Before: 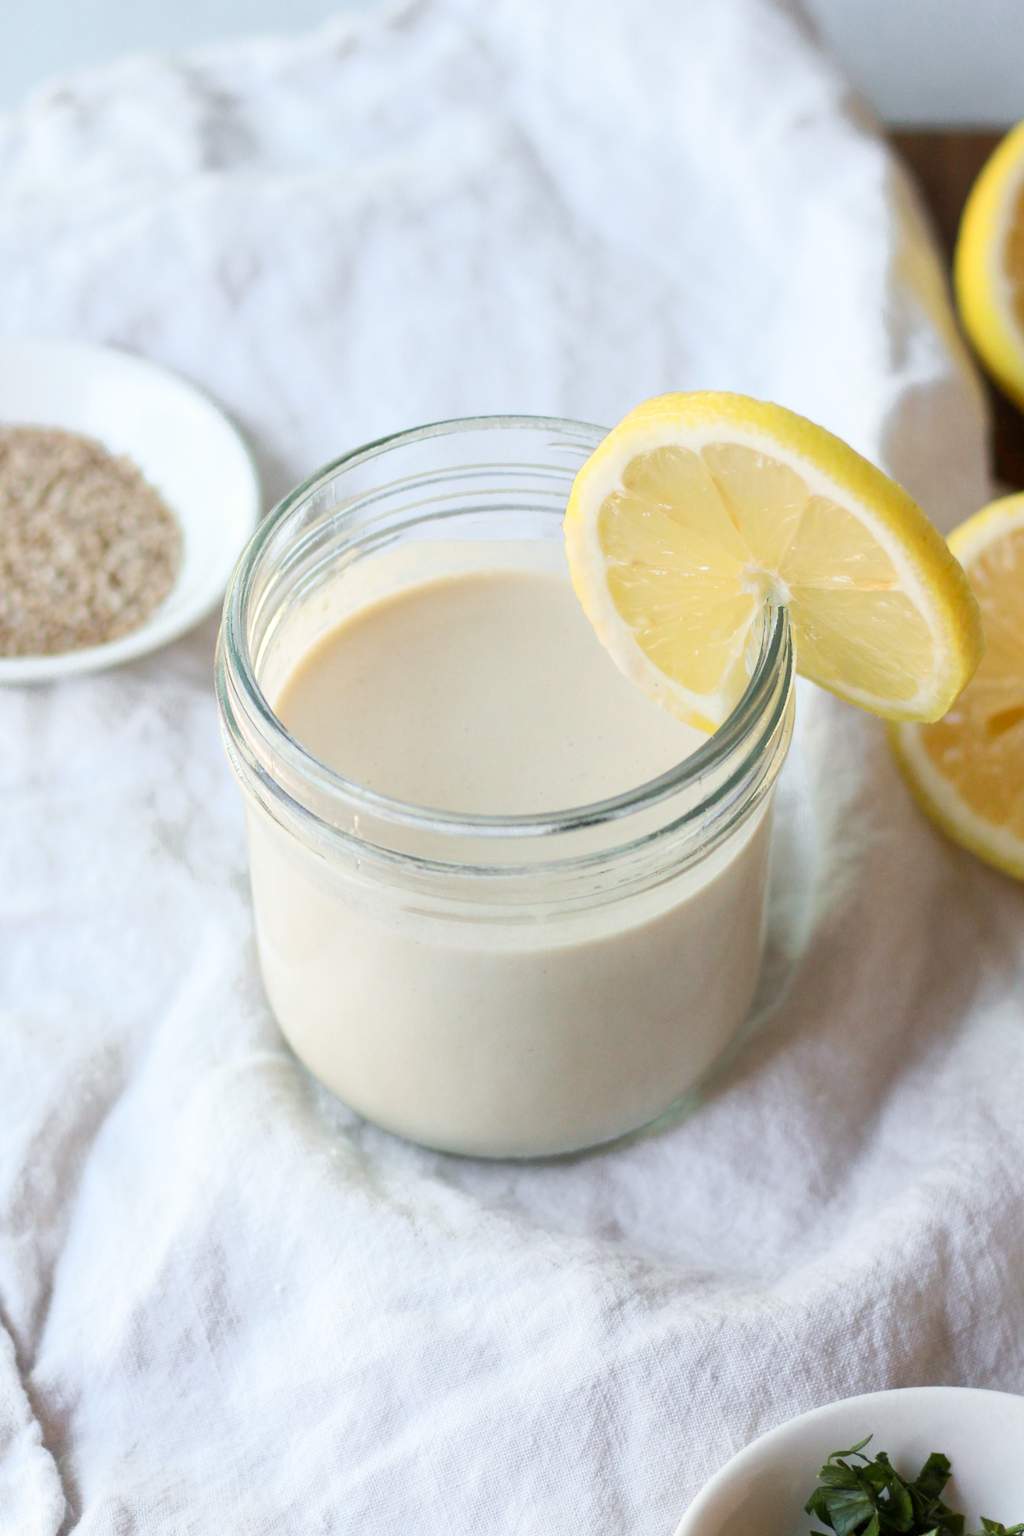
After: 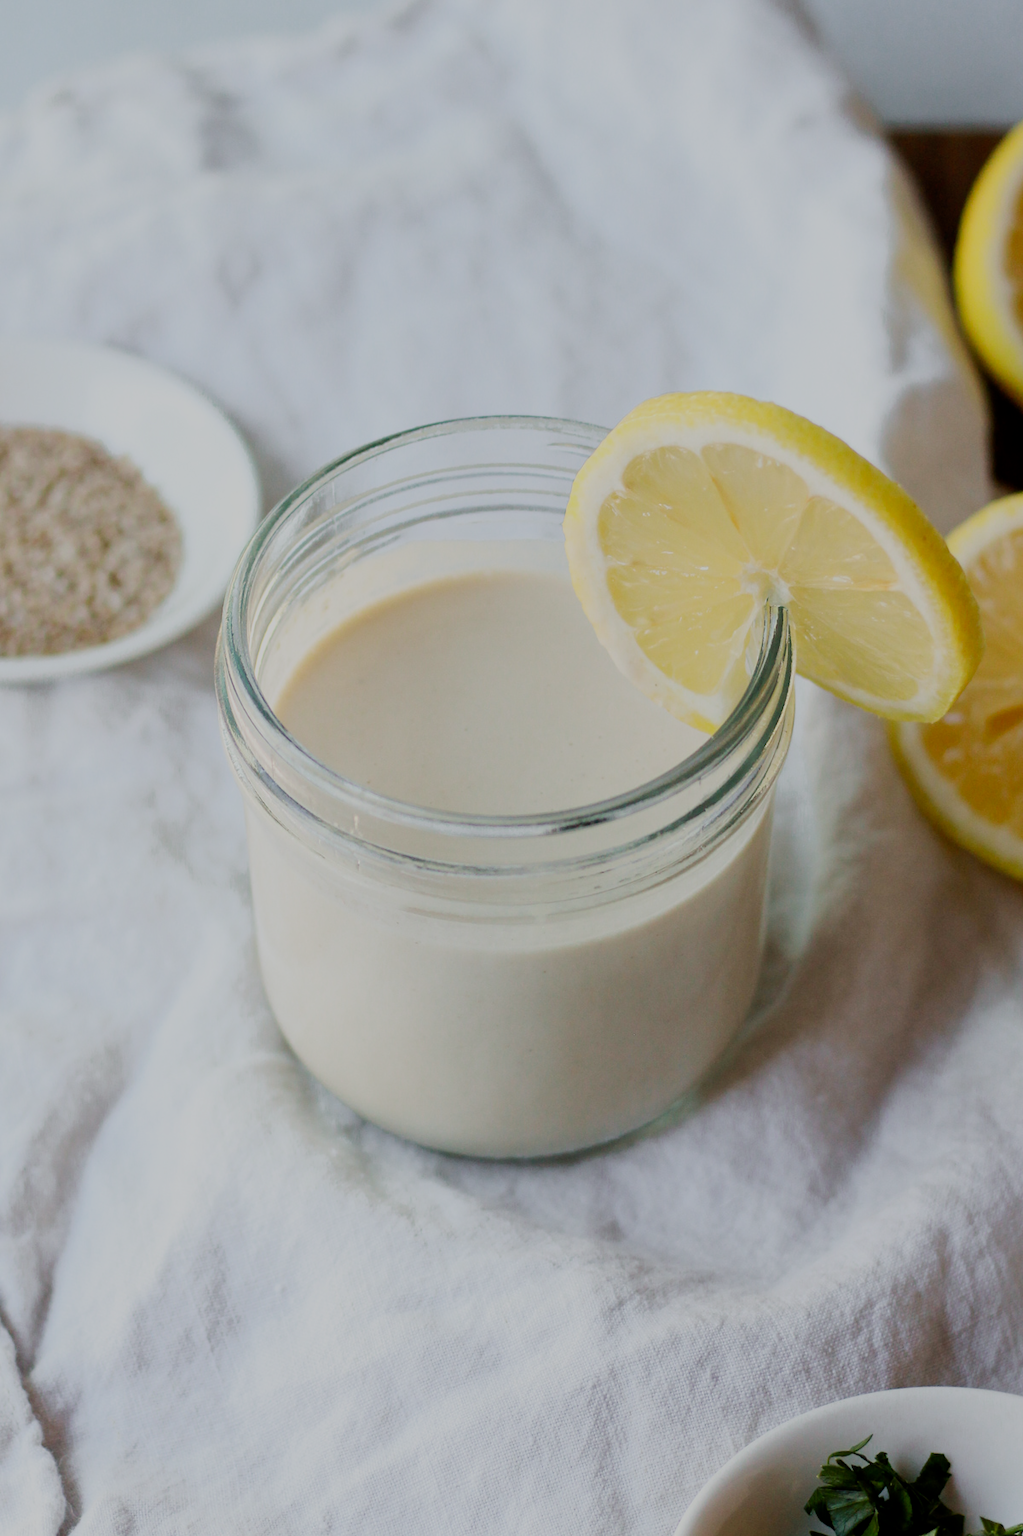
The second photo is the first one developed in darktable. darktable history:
filmic rgb: middle gray luminance 29.14%, black relative exposure -10.21 EV, white relative exposure 5.47 EV, target black luminance 0%, hardness 3.93, latitude 2.4%, contrast 1.128, highlights saturation mix 5.4%, shadows ↔ highlights balance 15.73%, add noise in highlights 0.001, preserve chrominance no, color science v3 (2019), use custom middle-gray values true, contrast in highlights soft
